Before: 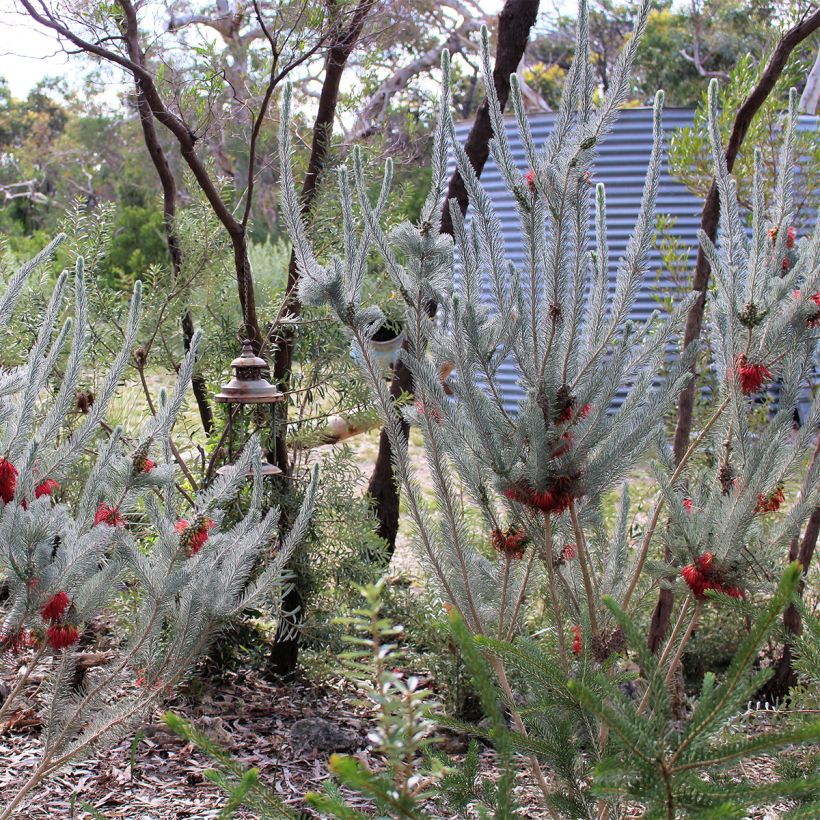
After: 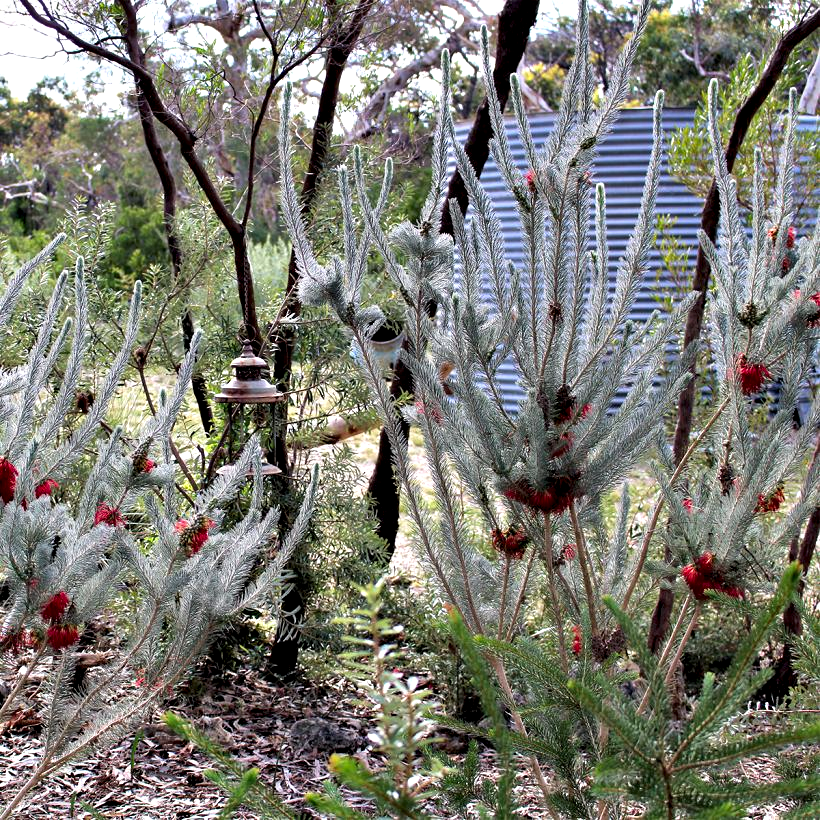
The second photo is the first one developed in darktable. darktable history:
shadows and highlights: soften with gaussian
contrast equalizer: y [[0.6 ×6], [0.55 ×6], [0 ×6], [0 ×6], [0 ×6]]
